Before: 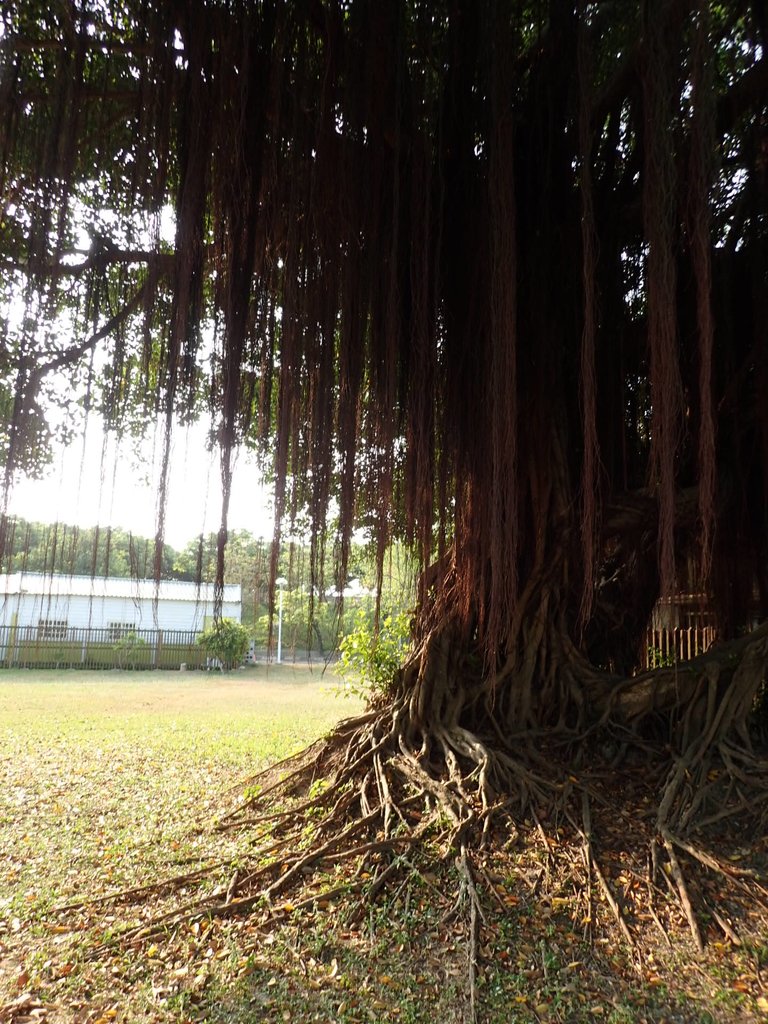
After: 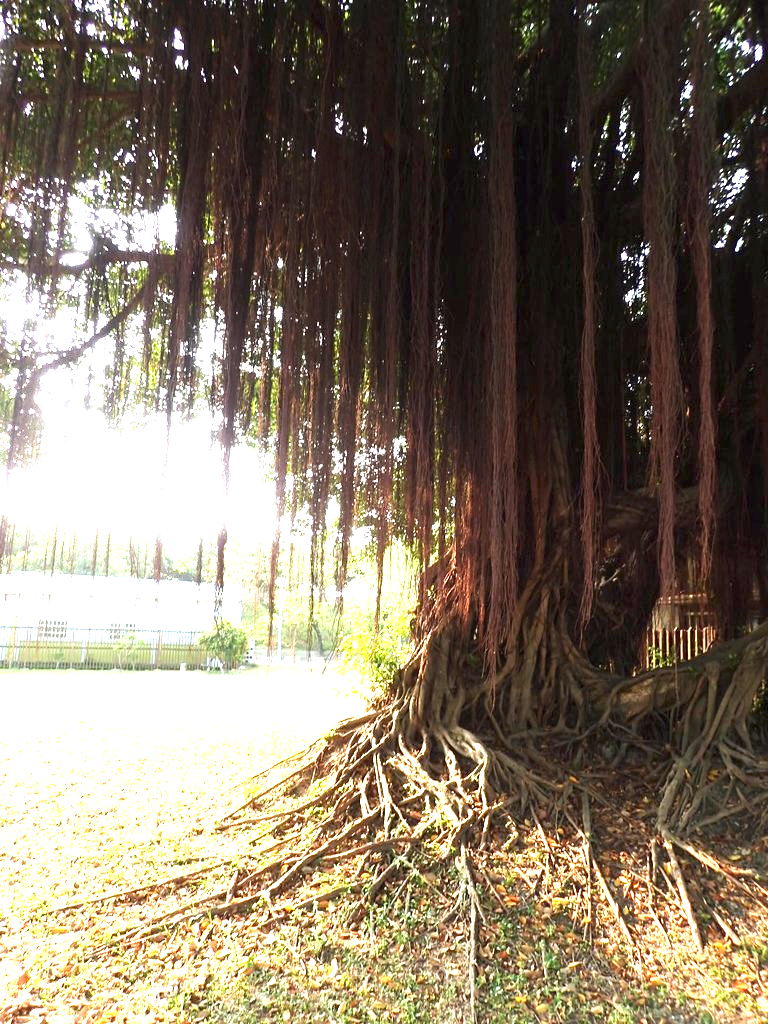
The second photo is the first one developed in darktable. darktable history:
exposure: black level correction 0, exposure 1.982 EV, compensate highlight preservation false
